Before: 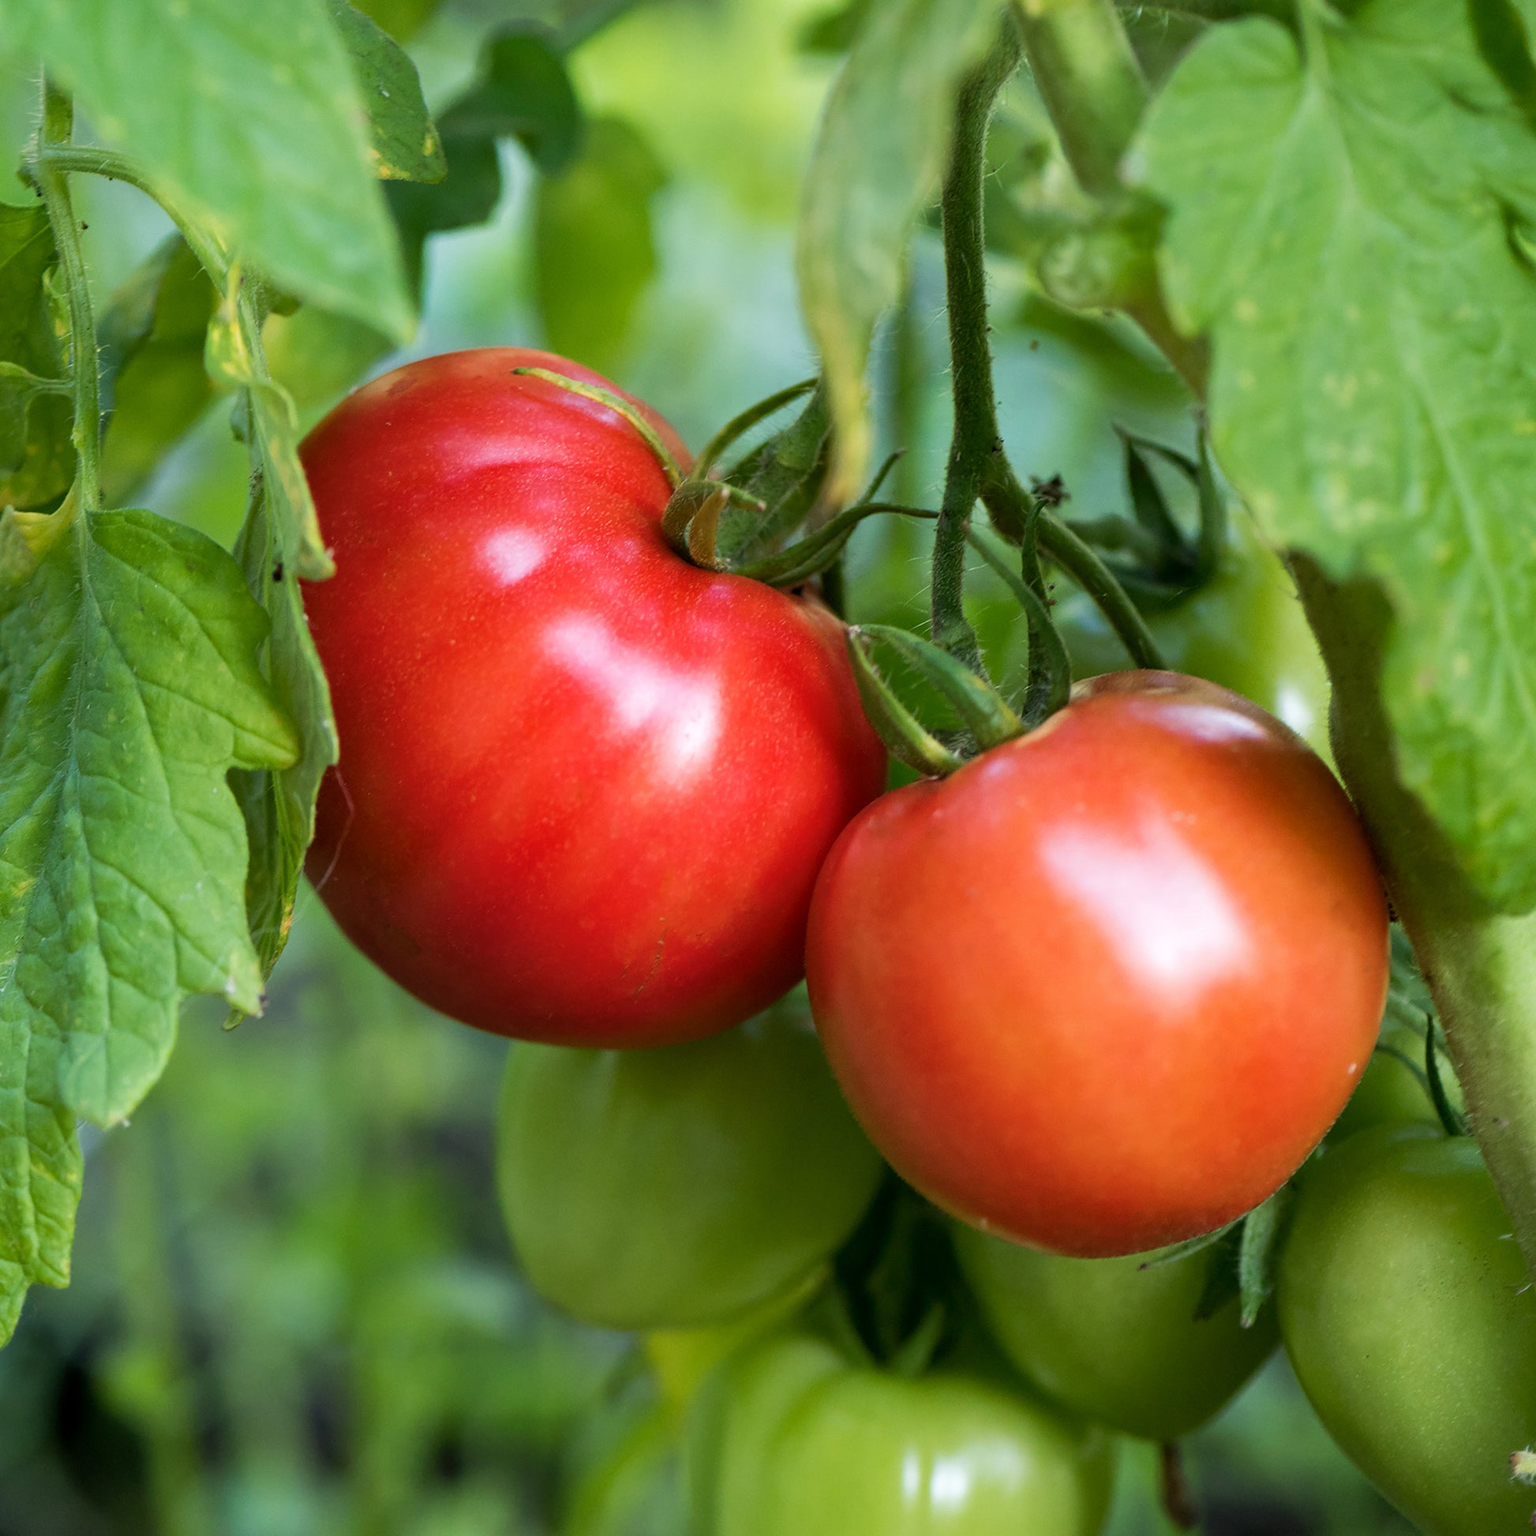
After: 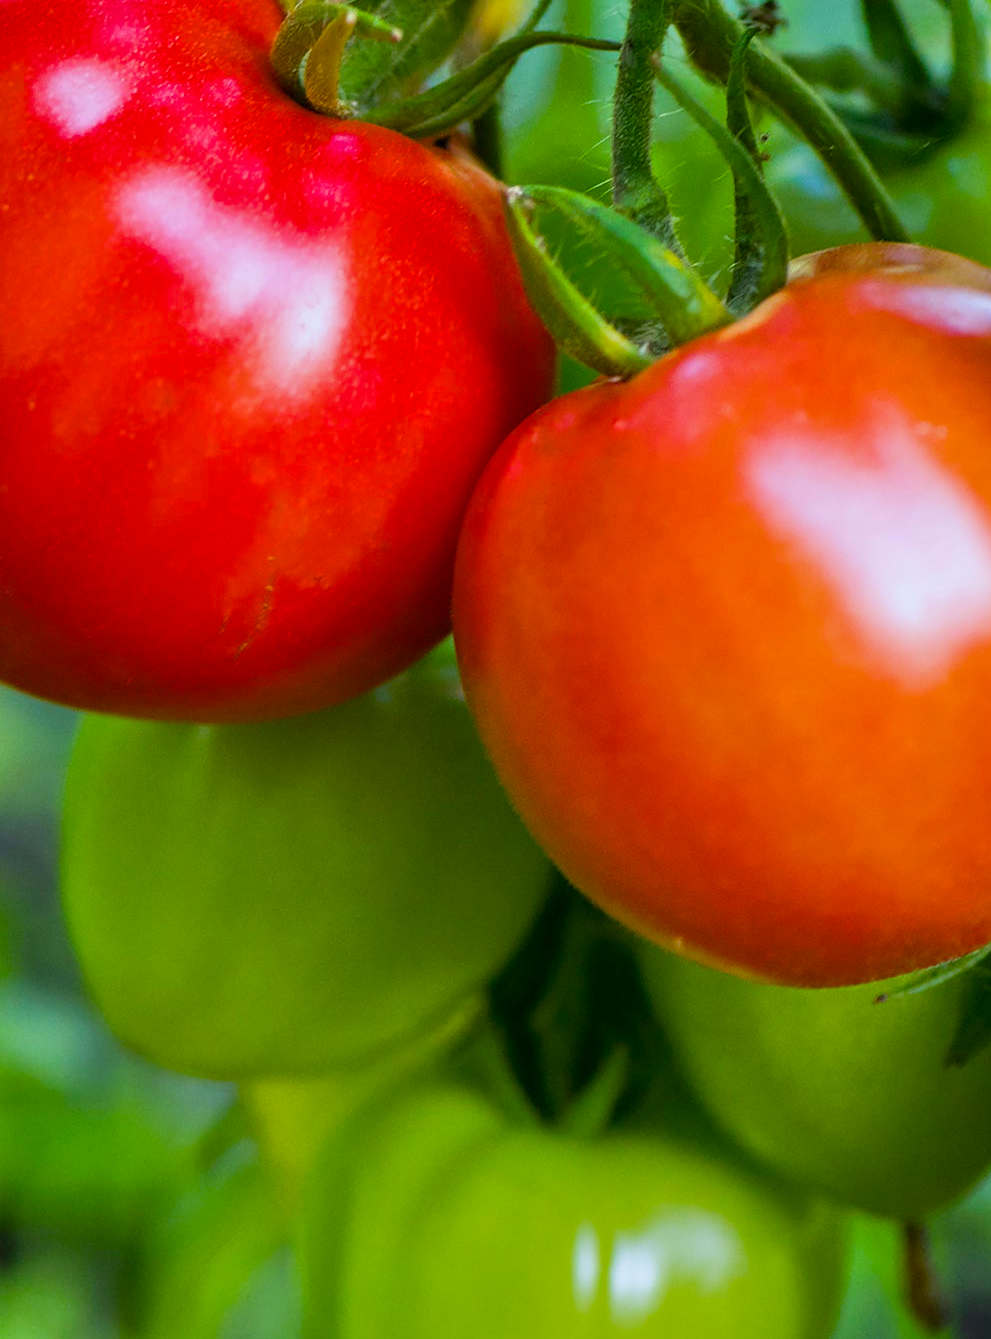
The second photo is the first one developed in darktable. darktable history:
color balance rgb: linear chroma grading › global chroma 10%, perceptual saturation grading › global saturation 30%, global vibrance 10%
white balance: red 0.974, blue 1.044
crop and rotate: left 29.237%, top 31.152%, right 19.807%
tone equalizer: -8 EV -0.002 EV, -7 EV 0.005 EV, -6 EV -0.008 EV, -5 EV 0.007 EV, -4 EV -0.042 EV, -3 EV -0.233 EV, -2 EV -0.662 EV, -1 EV -0.983 EV, +0 EV -0.969 EV, smoothing diameter 2%, edges refinement/feathering 20, mask exposure compensation -1.57 EV, filter diffusion 5
exposure: black level correction 0, exposure 0.7 EV, compensate exposure bias true, compensate highlight preservation false
